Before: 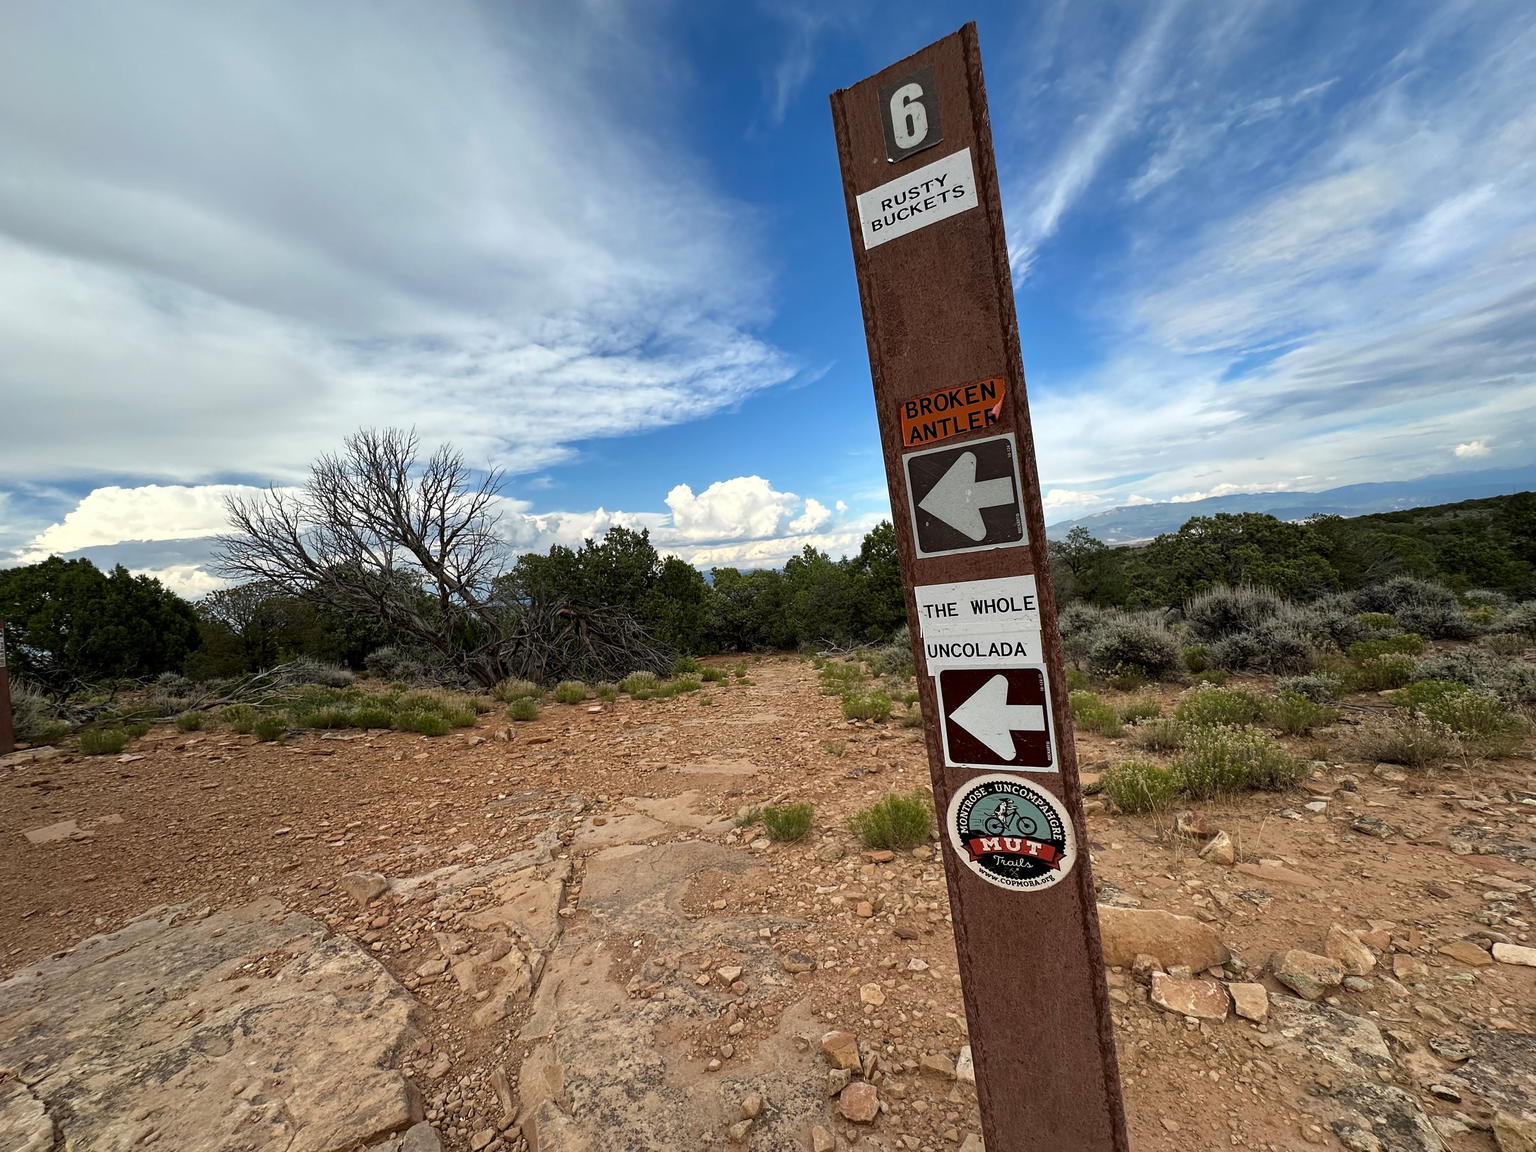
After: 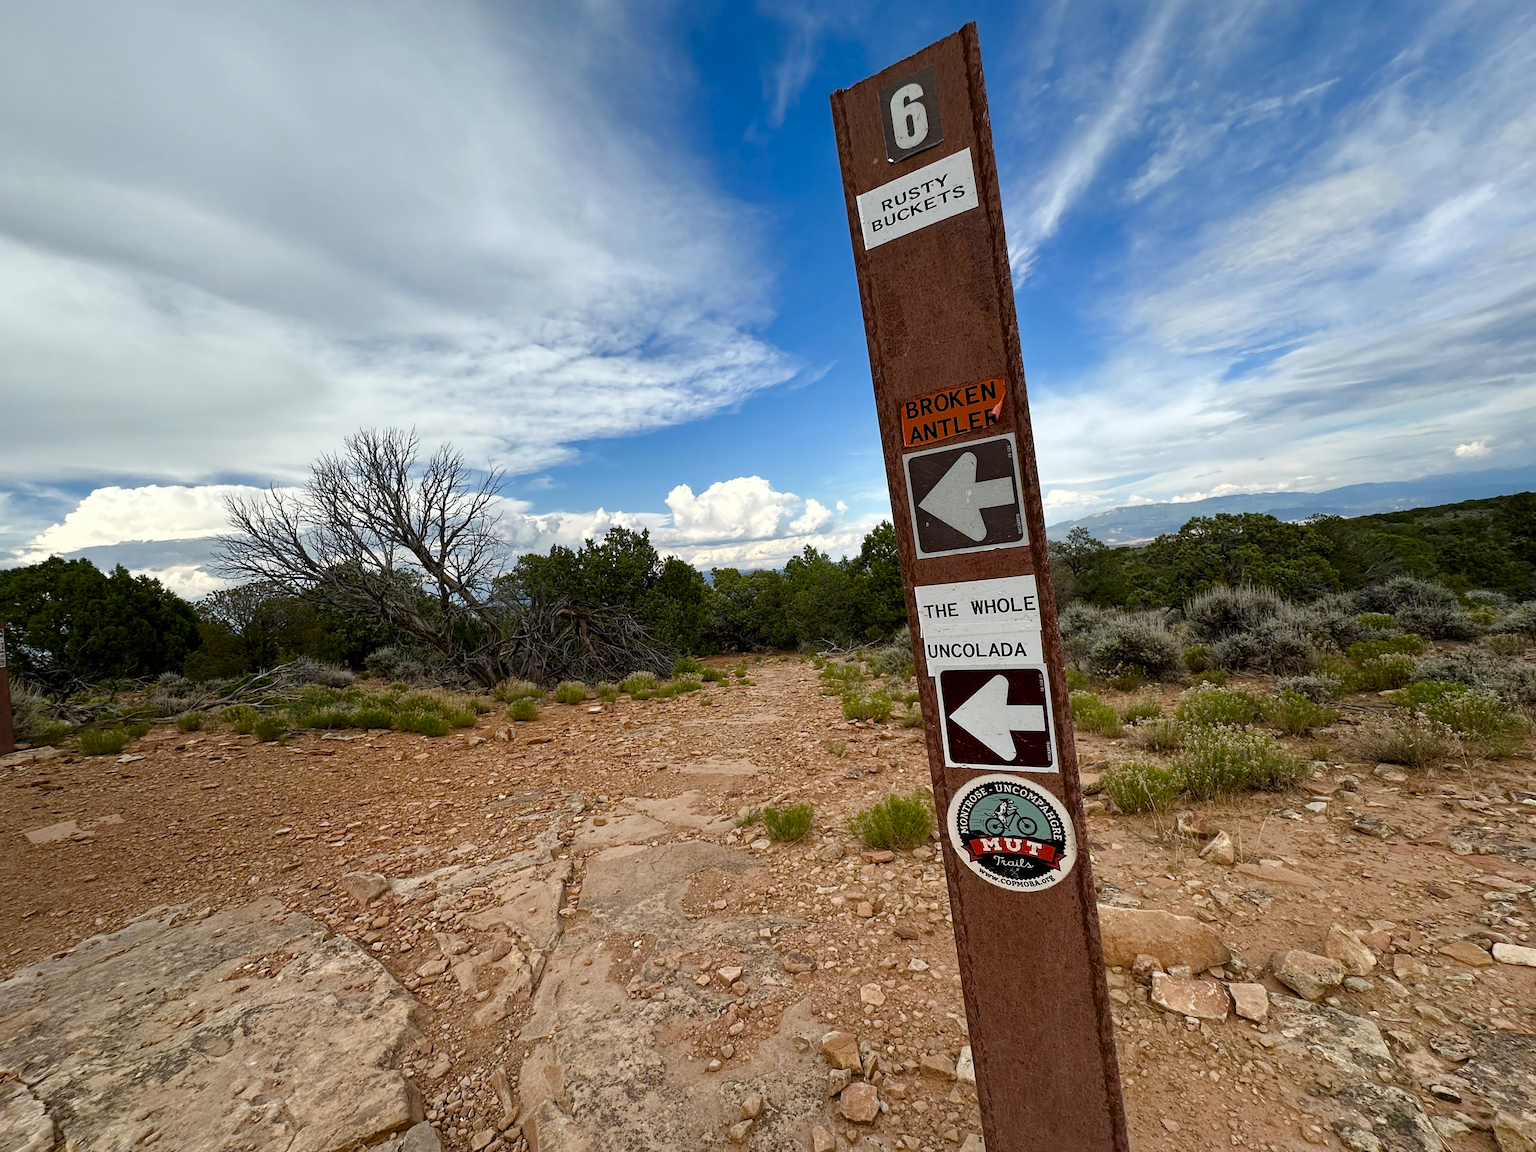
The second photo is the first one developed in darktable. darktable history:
color balance rgb: perceptual saturation grading › global saturation 20%, perceptual saturation grading › highlights -48.937%, perceptual saturation grading › shadows 24.661%, global vibrance 9.536%
